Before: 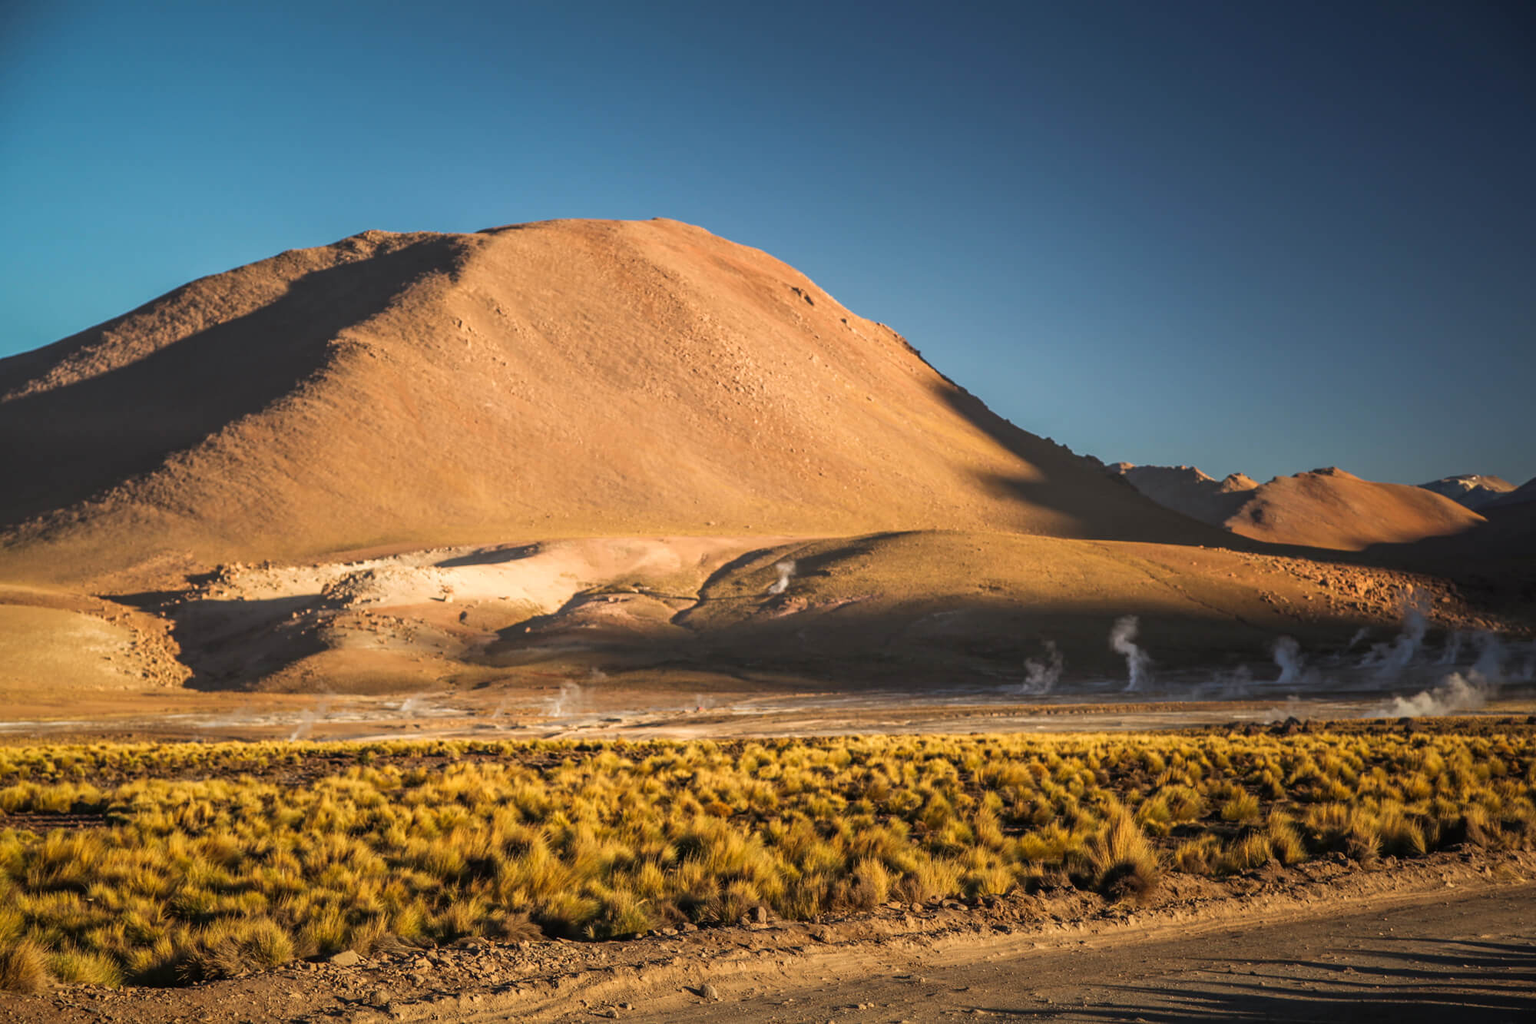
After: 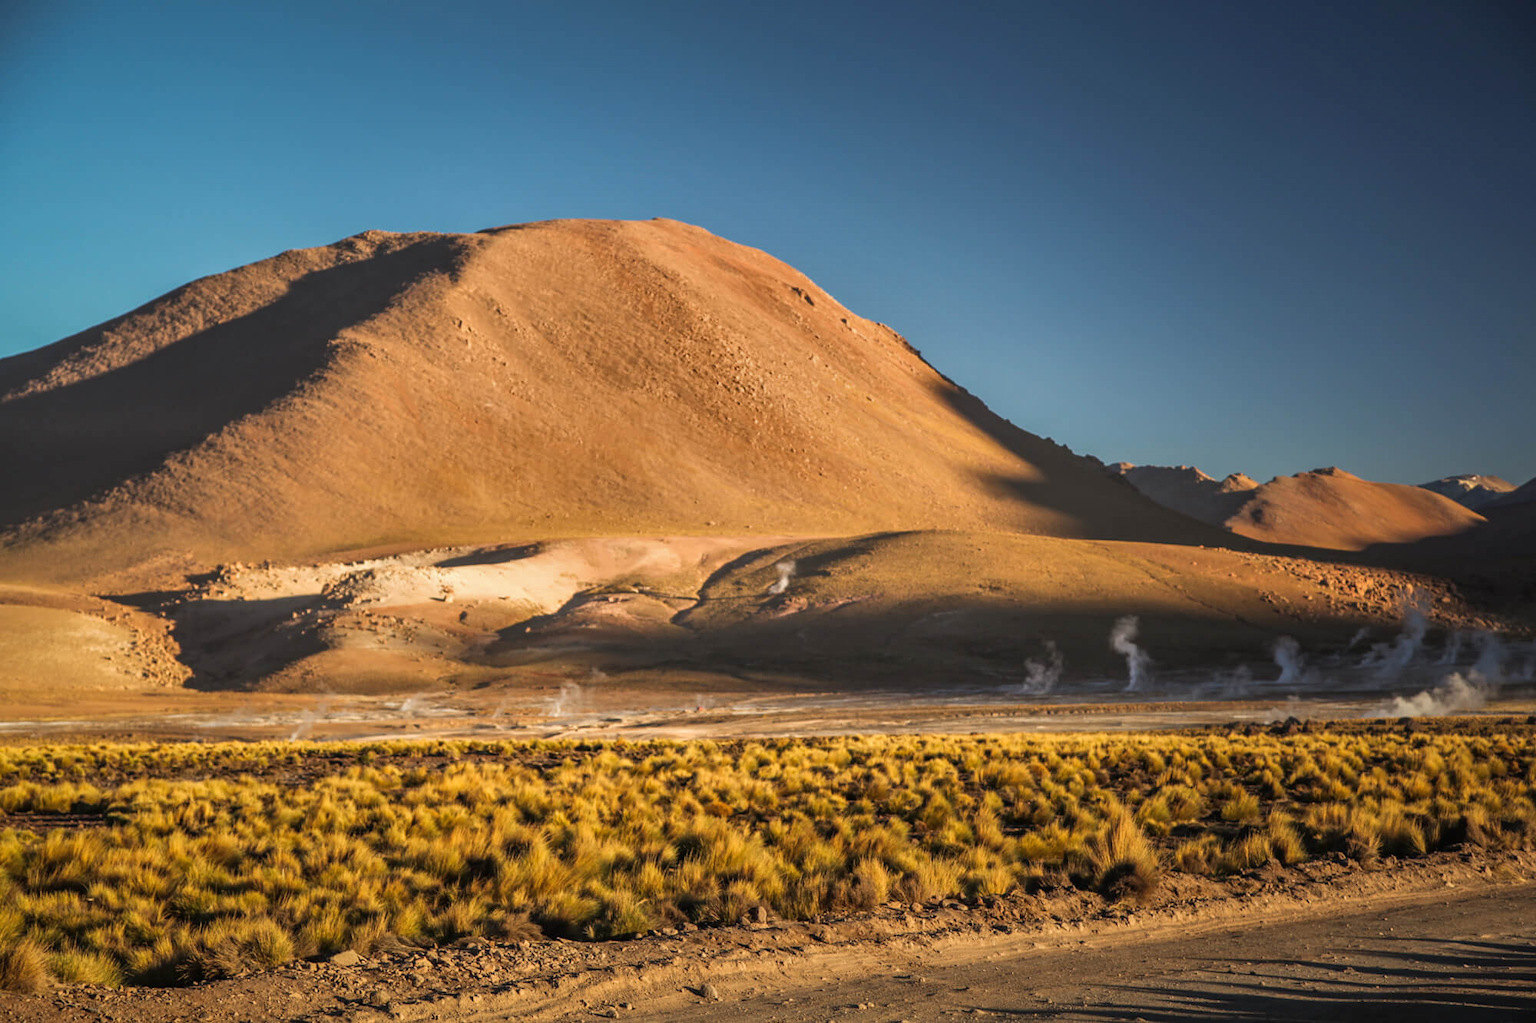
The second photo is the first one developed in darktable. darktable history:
shadows and highlights: shadows 24.72, highlights -79.93, soften with gaussian
